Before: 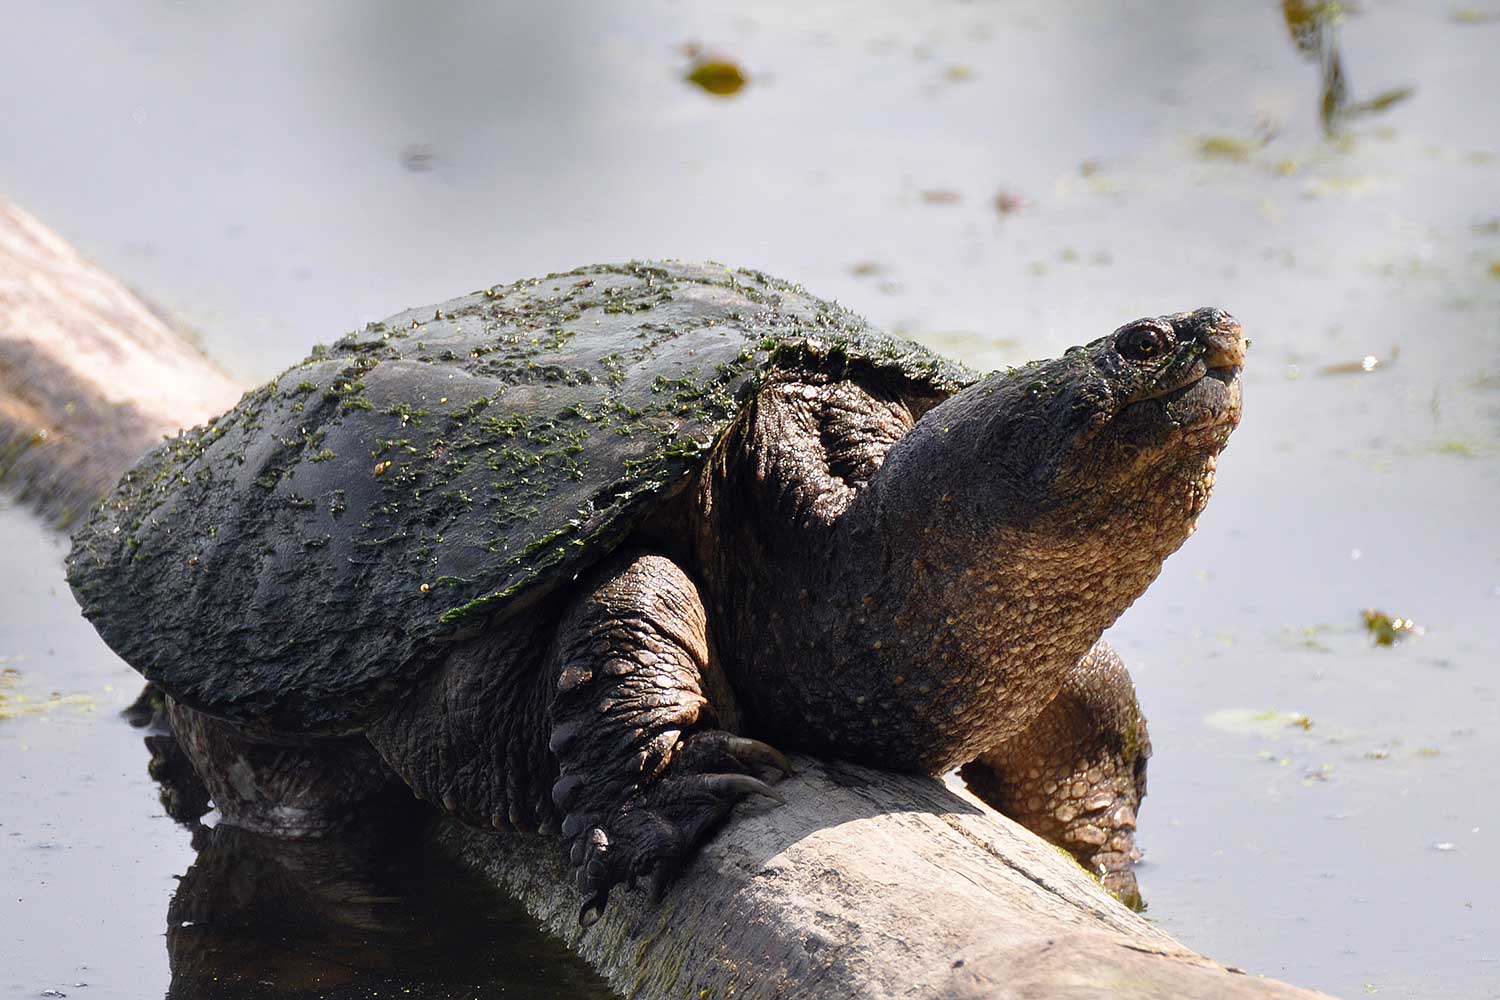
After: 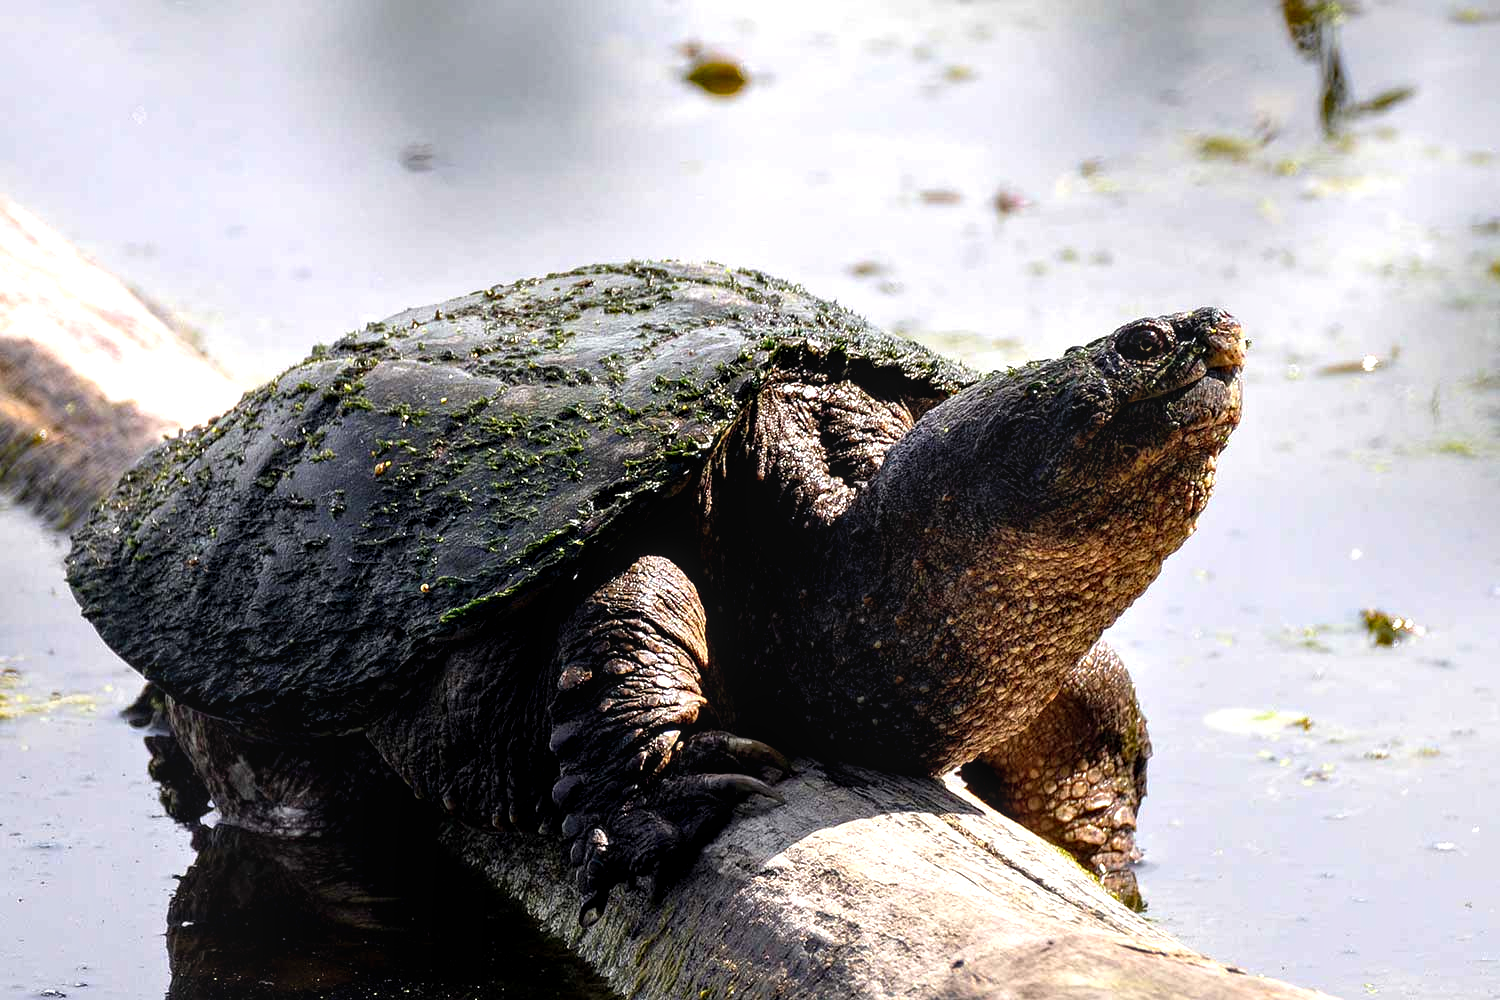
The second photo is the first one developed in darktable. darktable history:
local contrast: detail 130%
color balance: lift [0.991, 1, 1, 1], gamma [0.996, 1, 1, 1], input saturation 98.52%, contrast 20.34%, output saturation 103.72%
